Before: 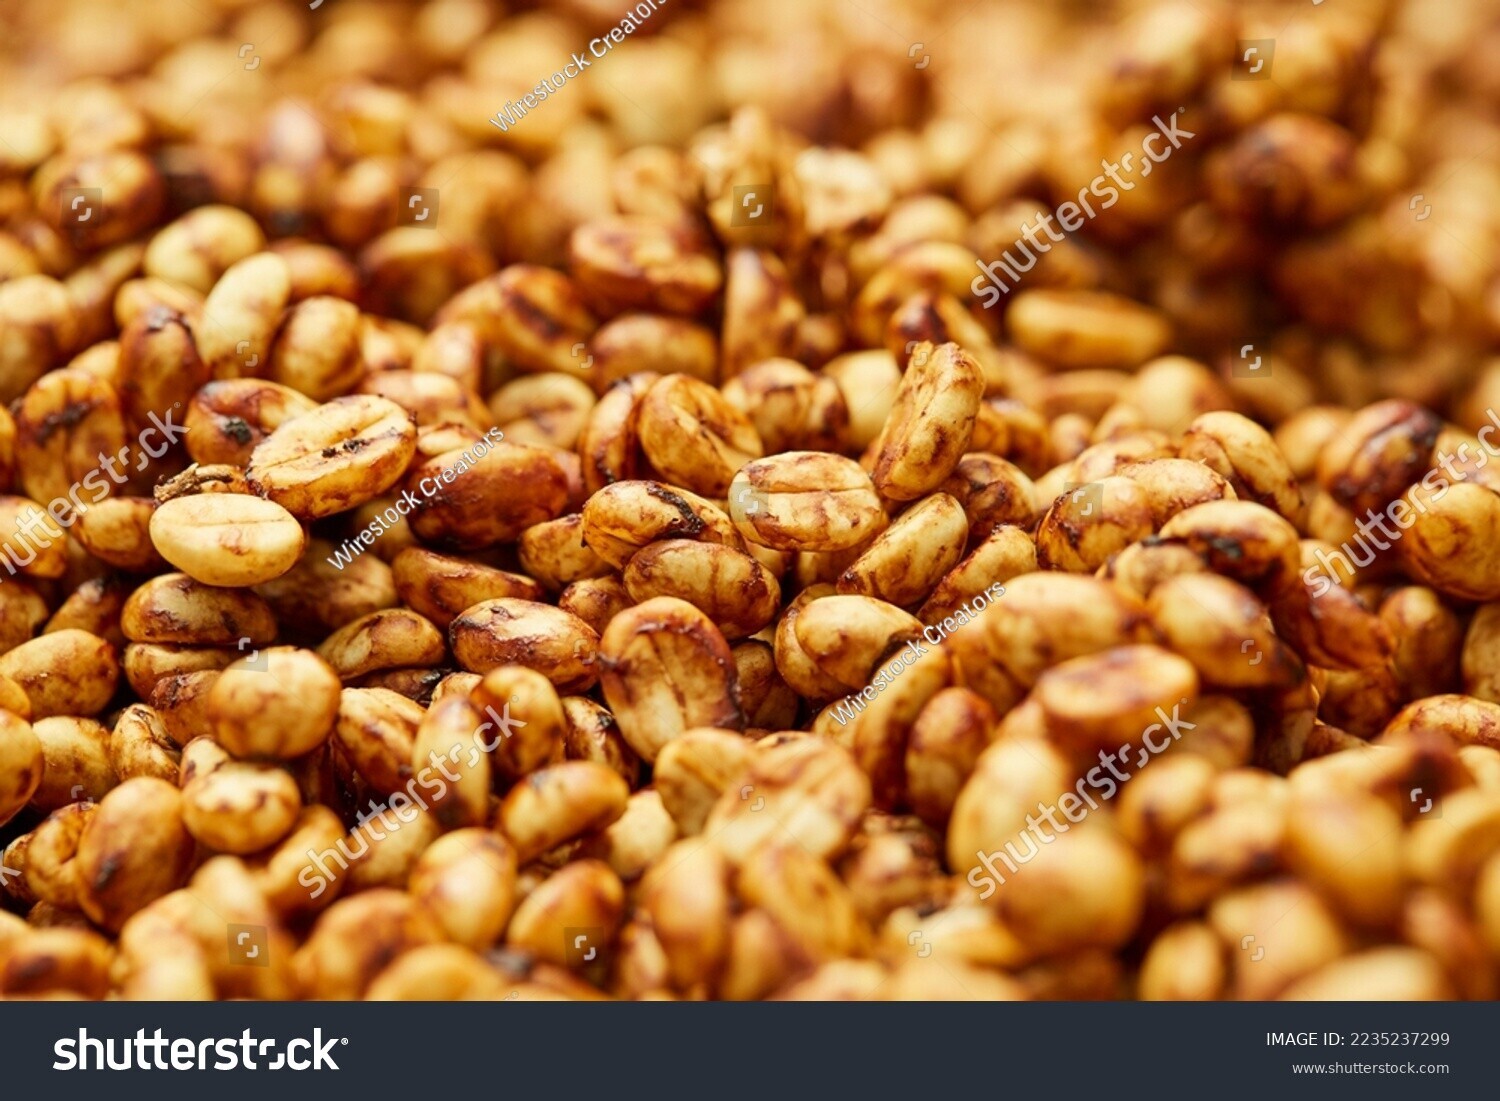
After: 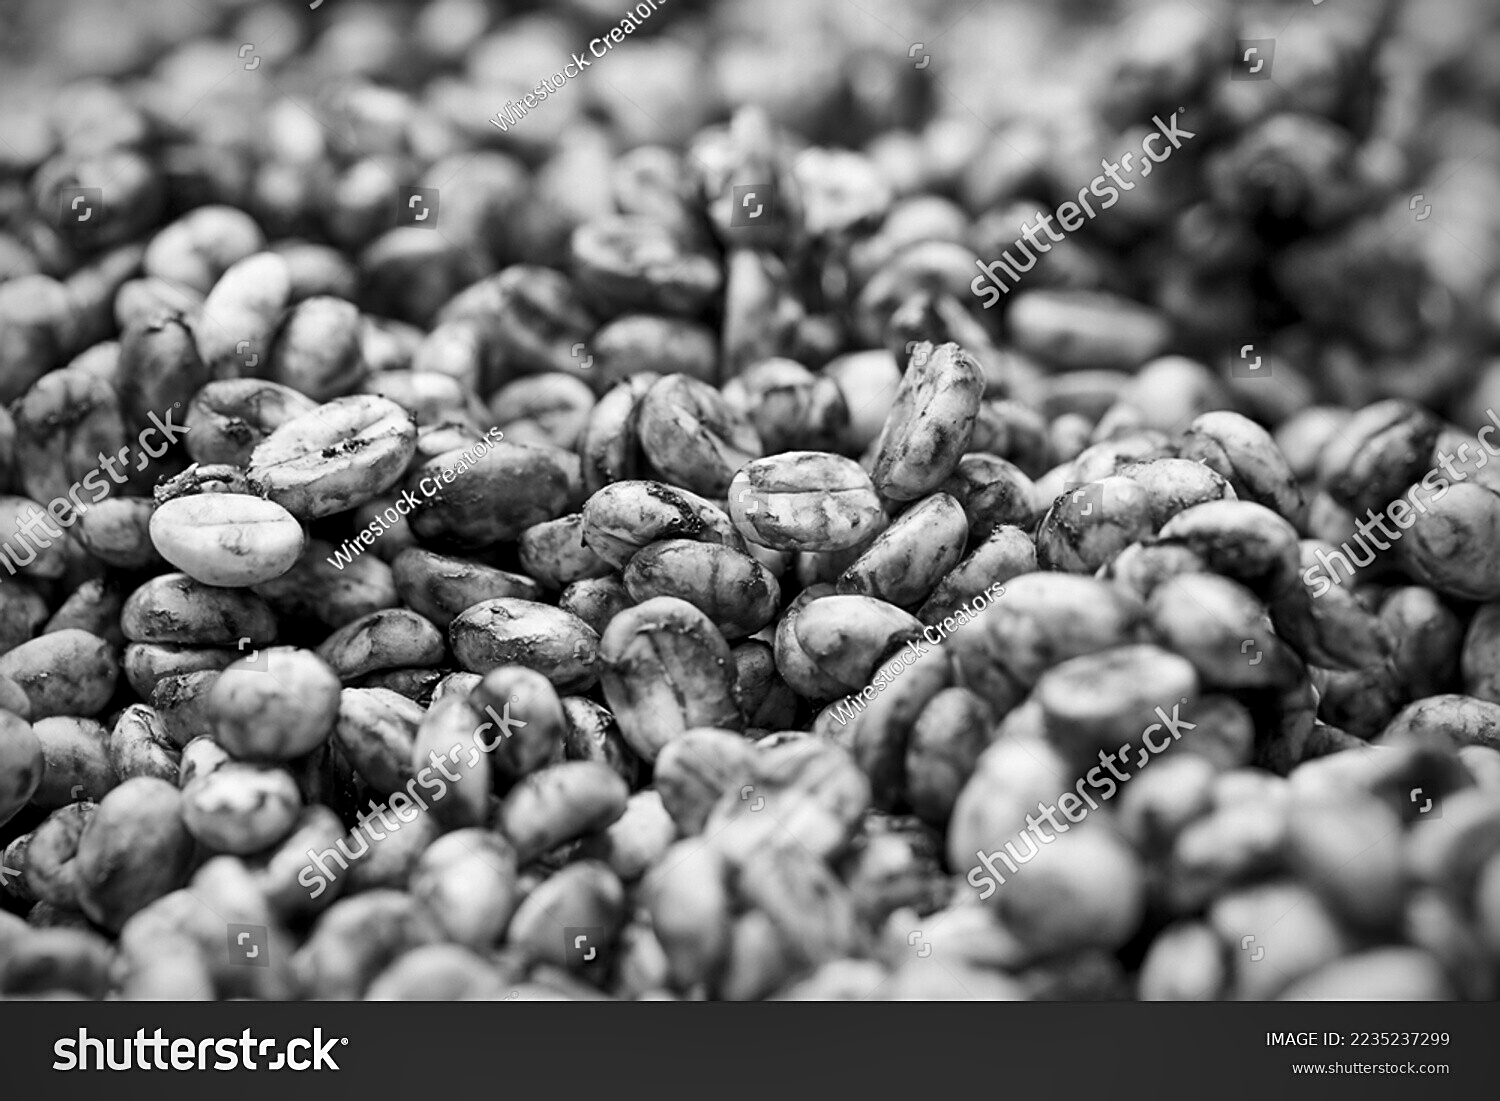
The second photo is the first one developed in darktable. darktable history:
sharpen: on, module defaults
local contrast: mode bilateral grid, contrast 20, coarseness 50, detail 150%, midtone range 0.2
contrast brightness saturation: contrast 0.1, saturation -0.36
monochrome: a 1.94, b -0.638
shadows and highlights: shadows 25, highlights -25
vignetting: unbound false
white balance: red 0.766, blue 1.537
